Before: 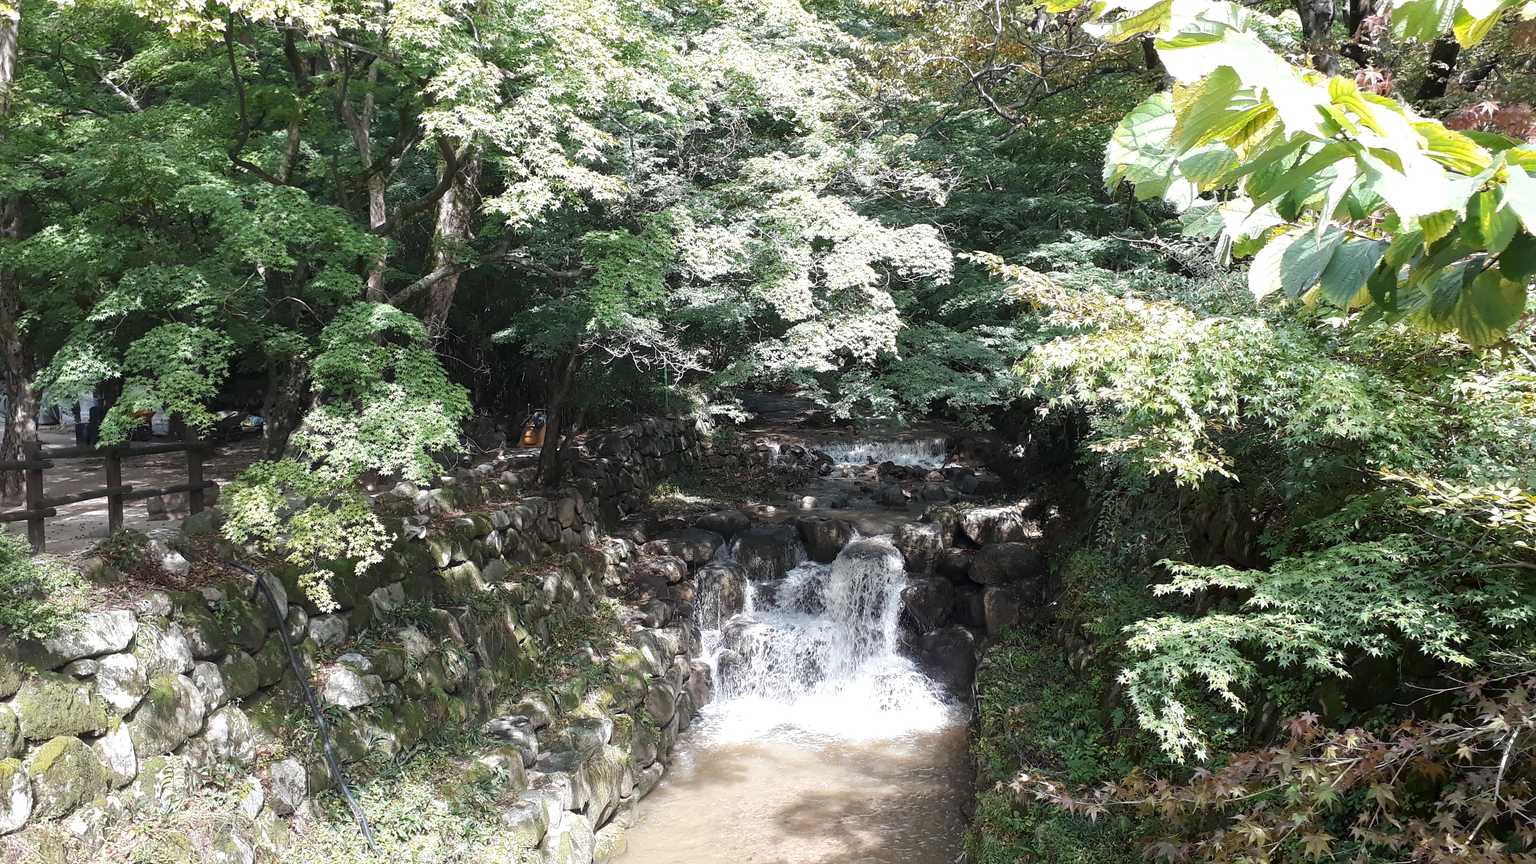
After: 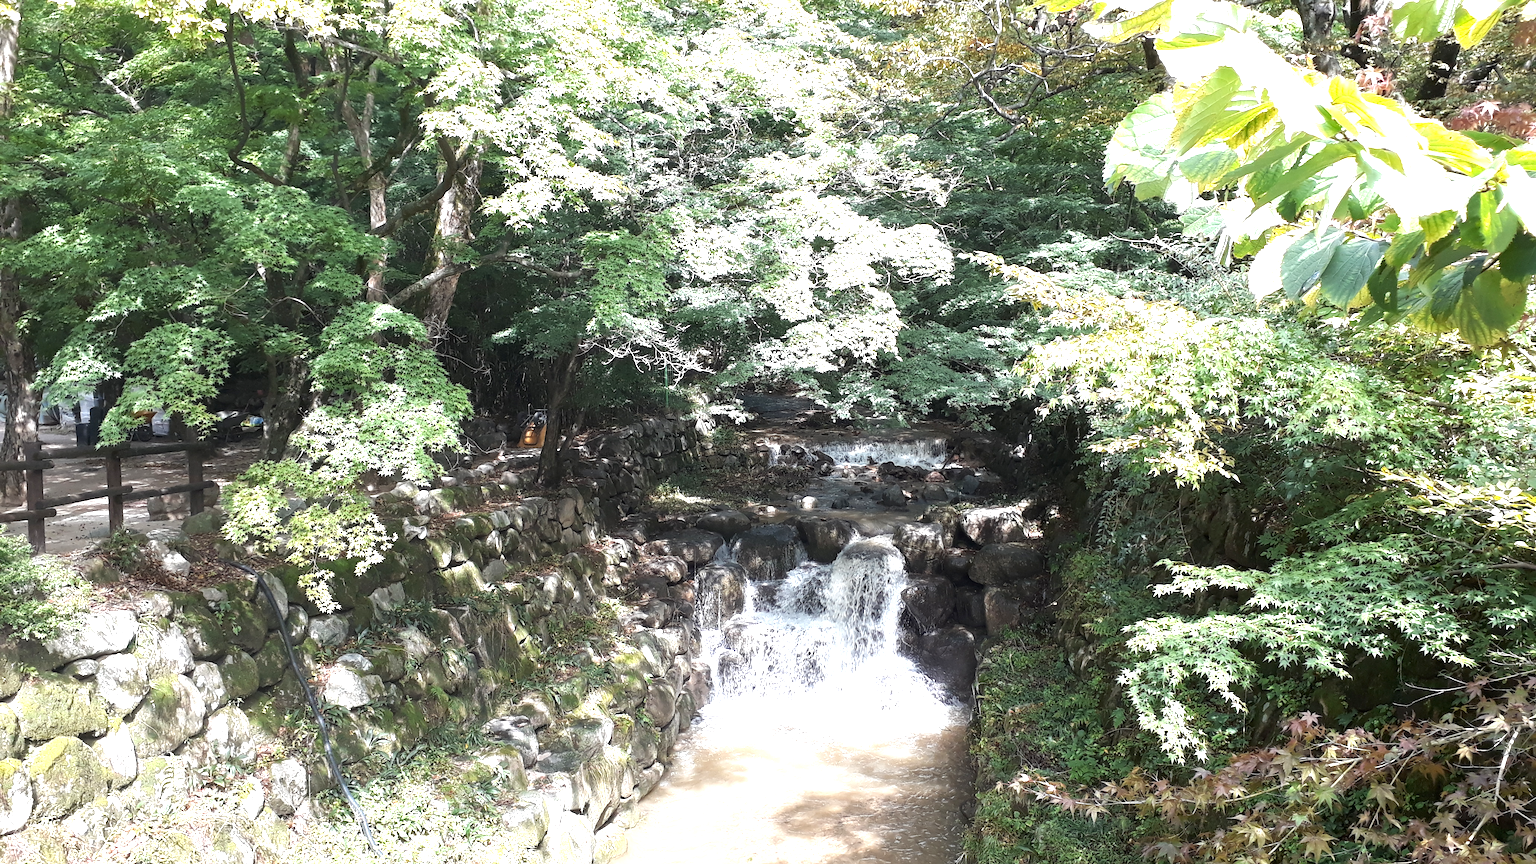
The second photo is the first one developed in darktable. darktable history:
exposure: exposure 0.787 EV, compensate highlight preservation false
